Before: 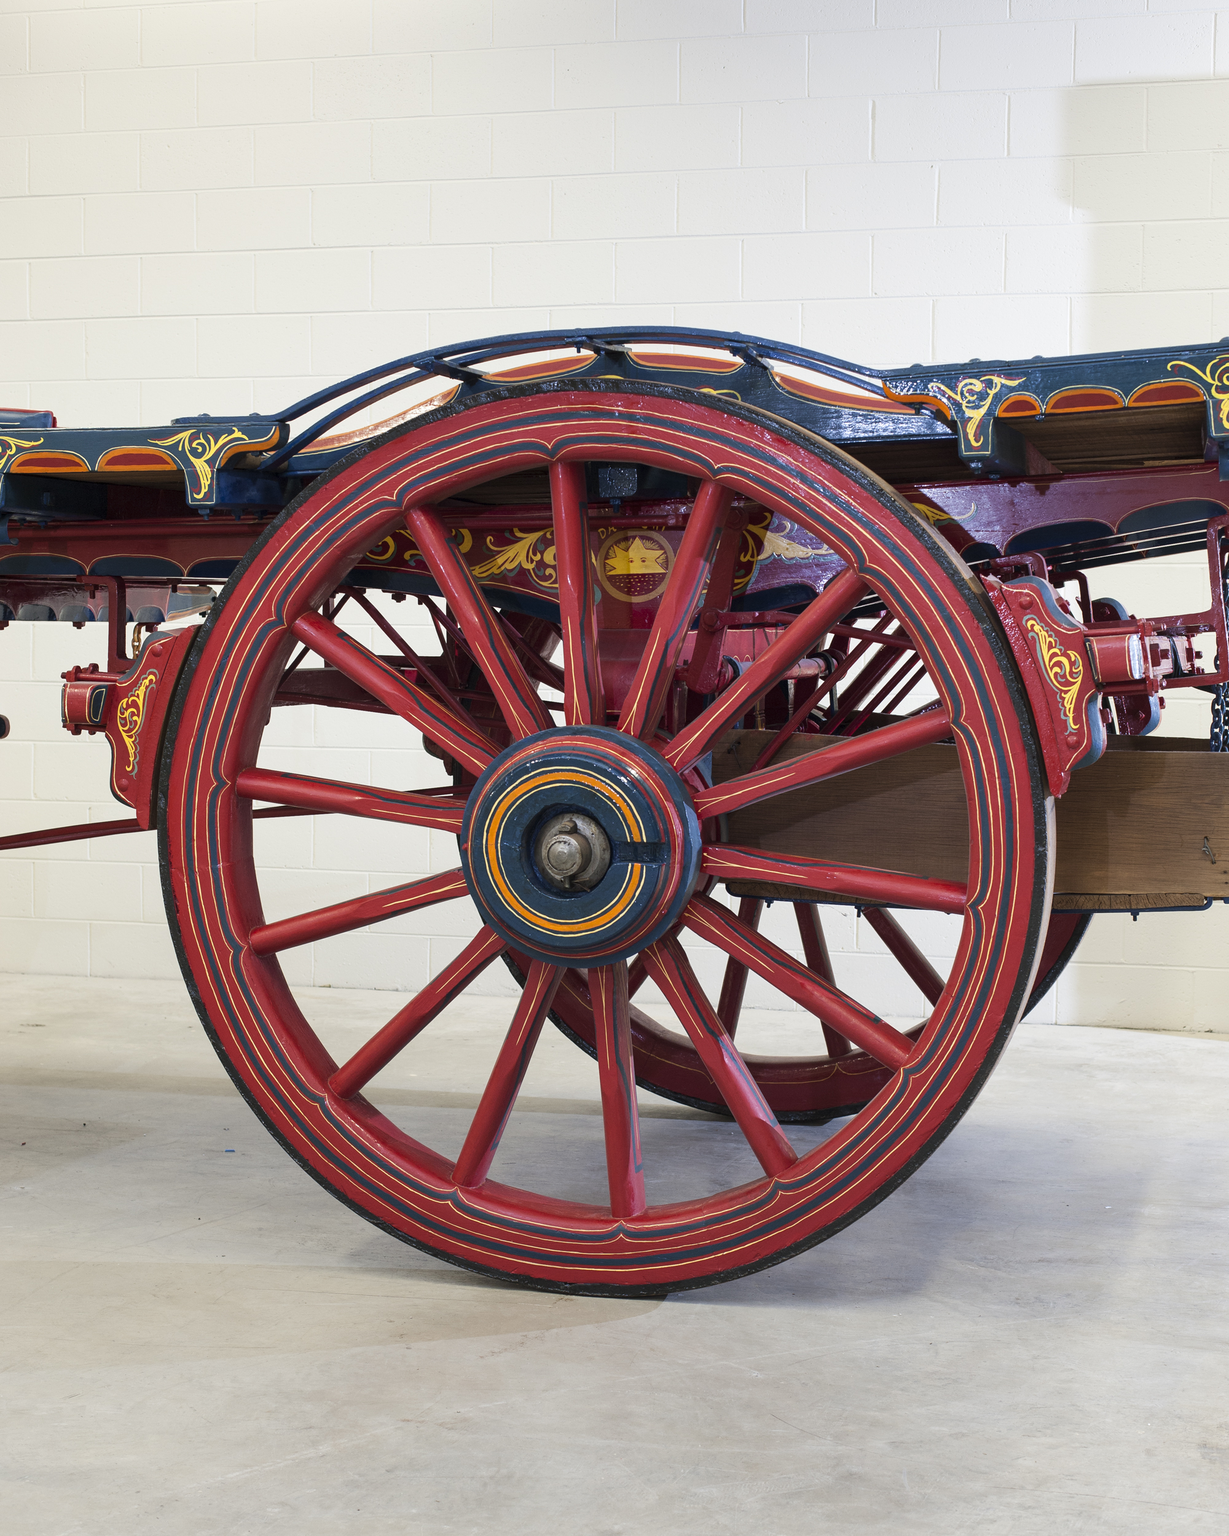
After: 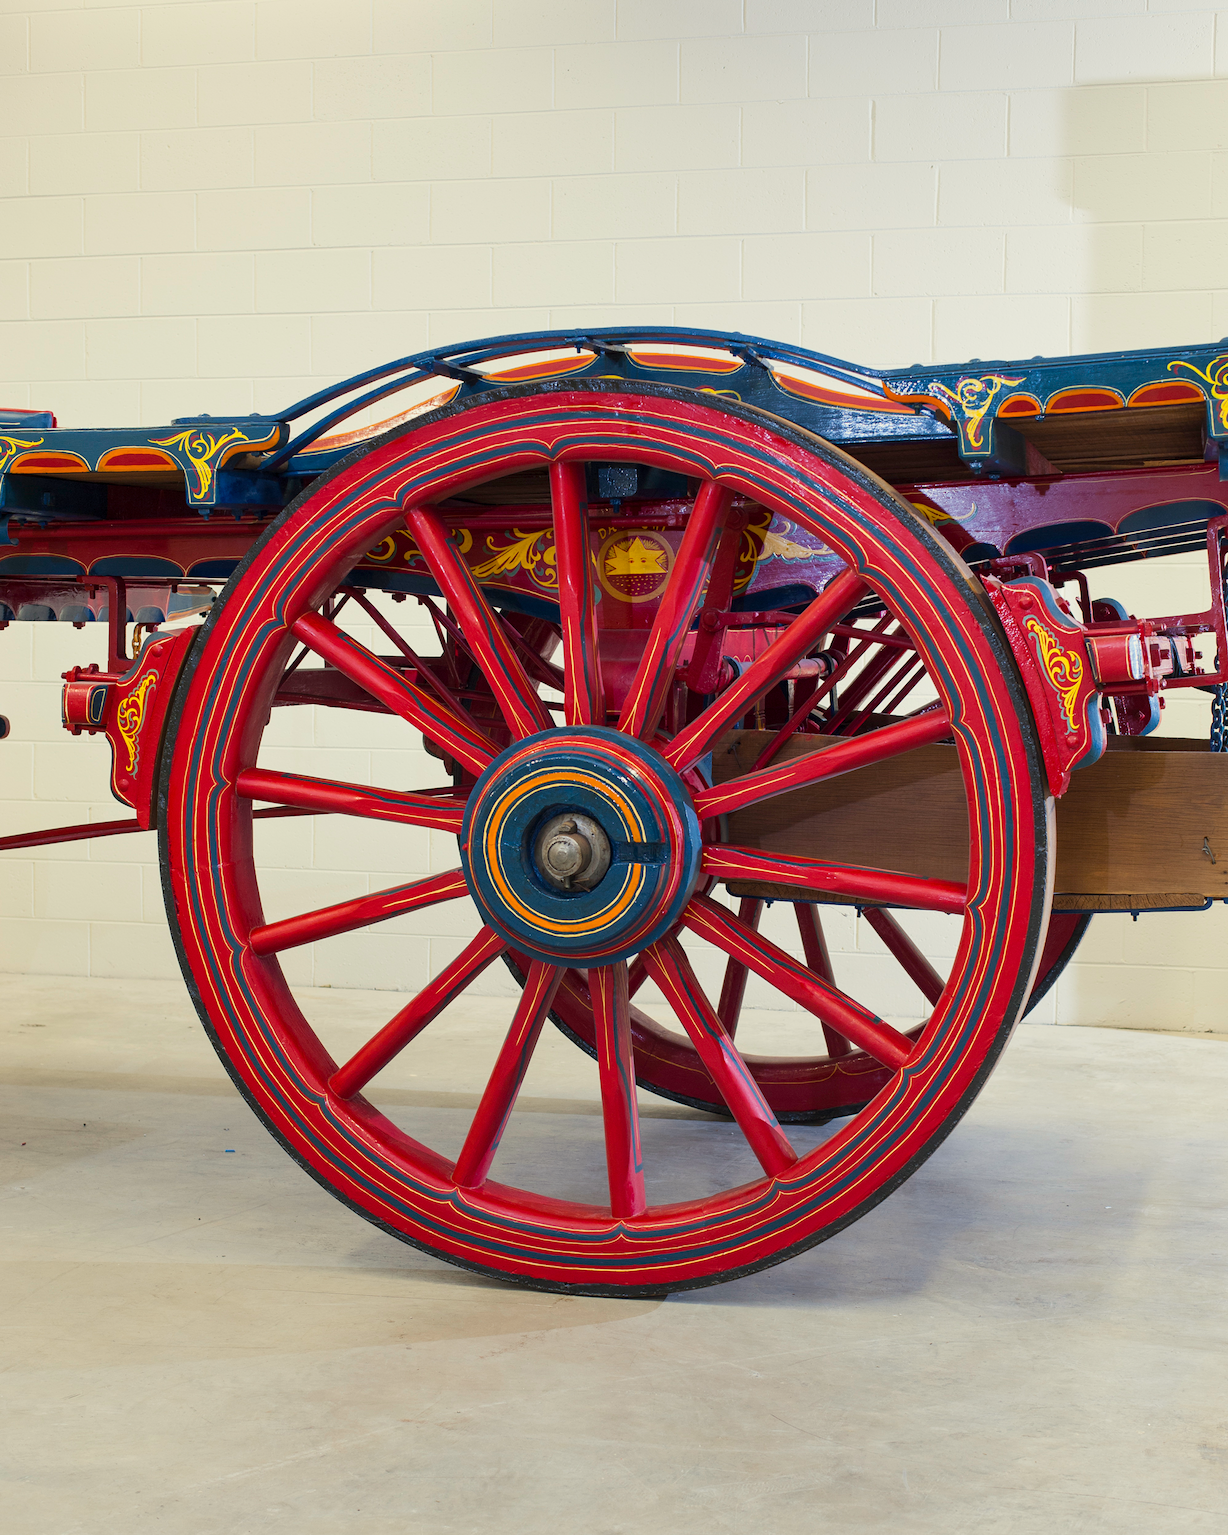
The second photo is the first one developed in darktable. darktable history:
tone equalizer: on, module defaults
color balance rgb: highlights gain › luminance 5.626%, highlights gain › chroma 2.521%, highlights gain › hue 89.63°, linear chroma grading › global chroma 0.359%, perceptual saturation grading › global saturation 25.771%, contrast -9.977%
